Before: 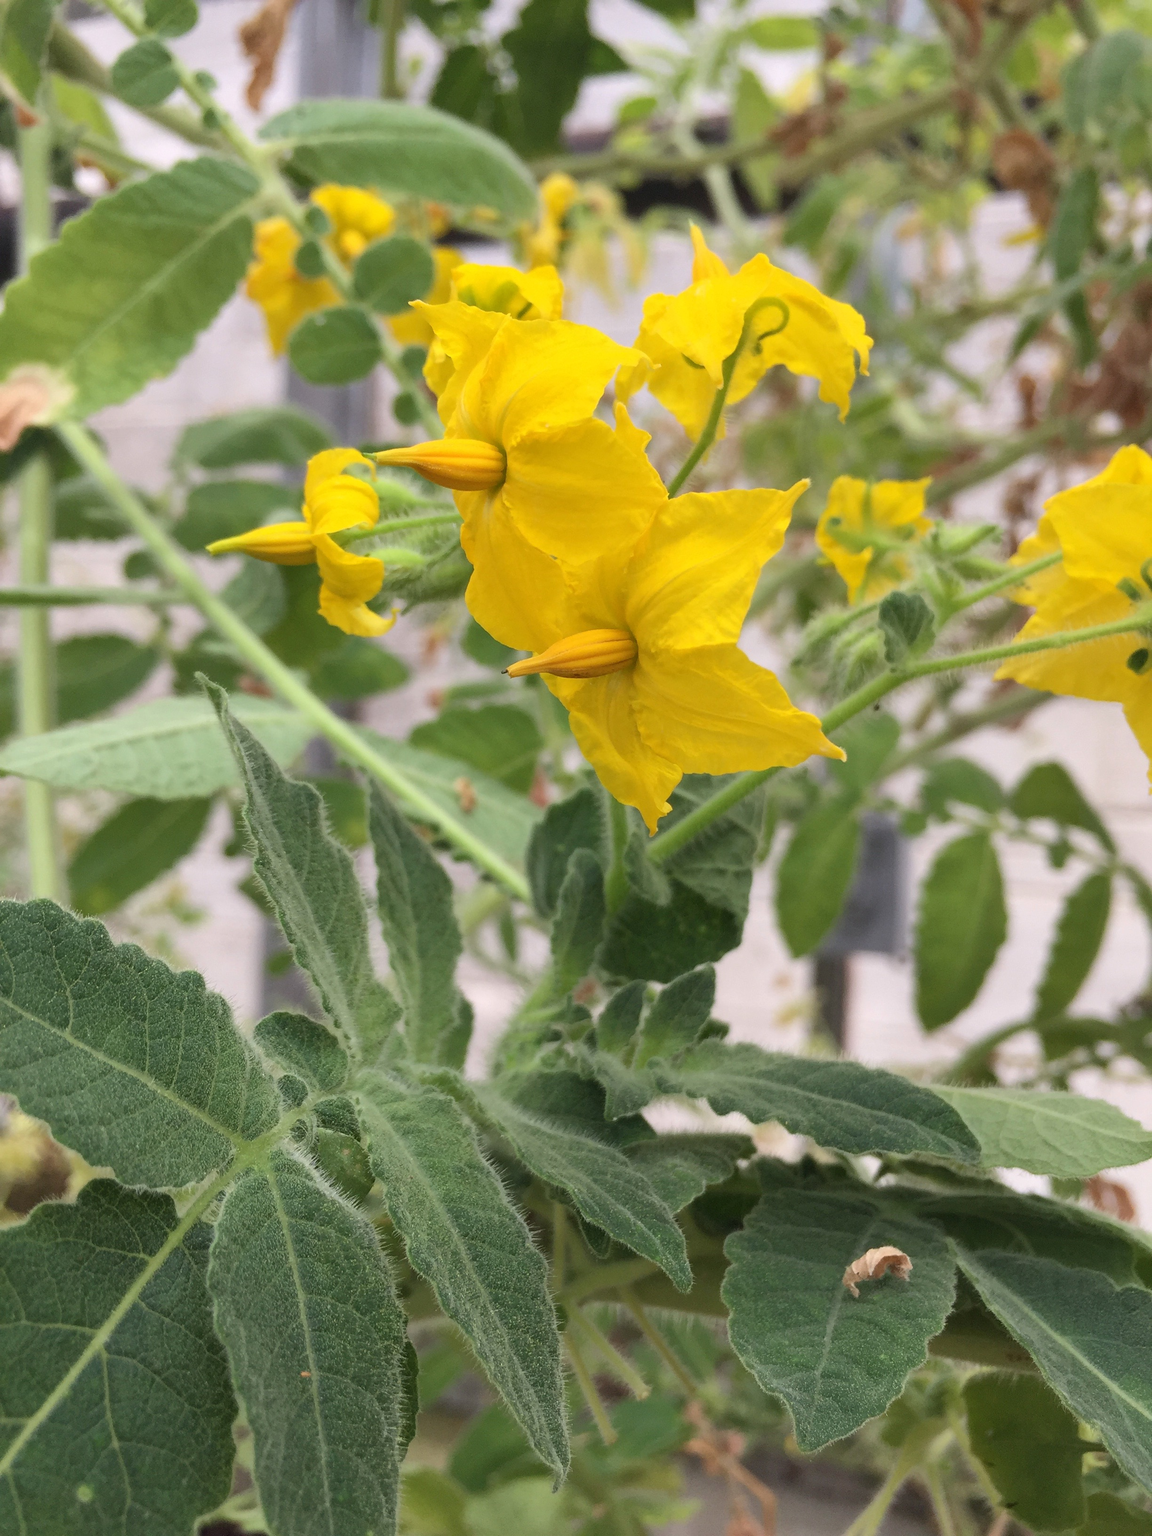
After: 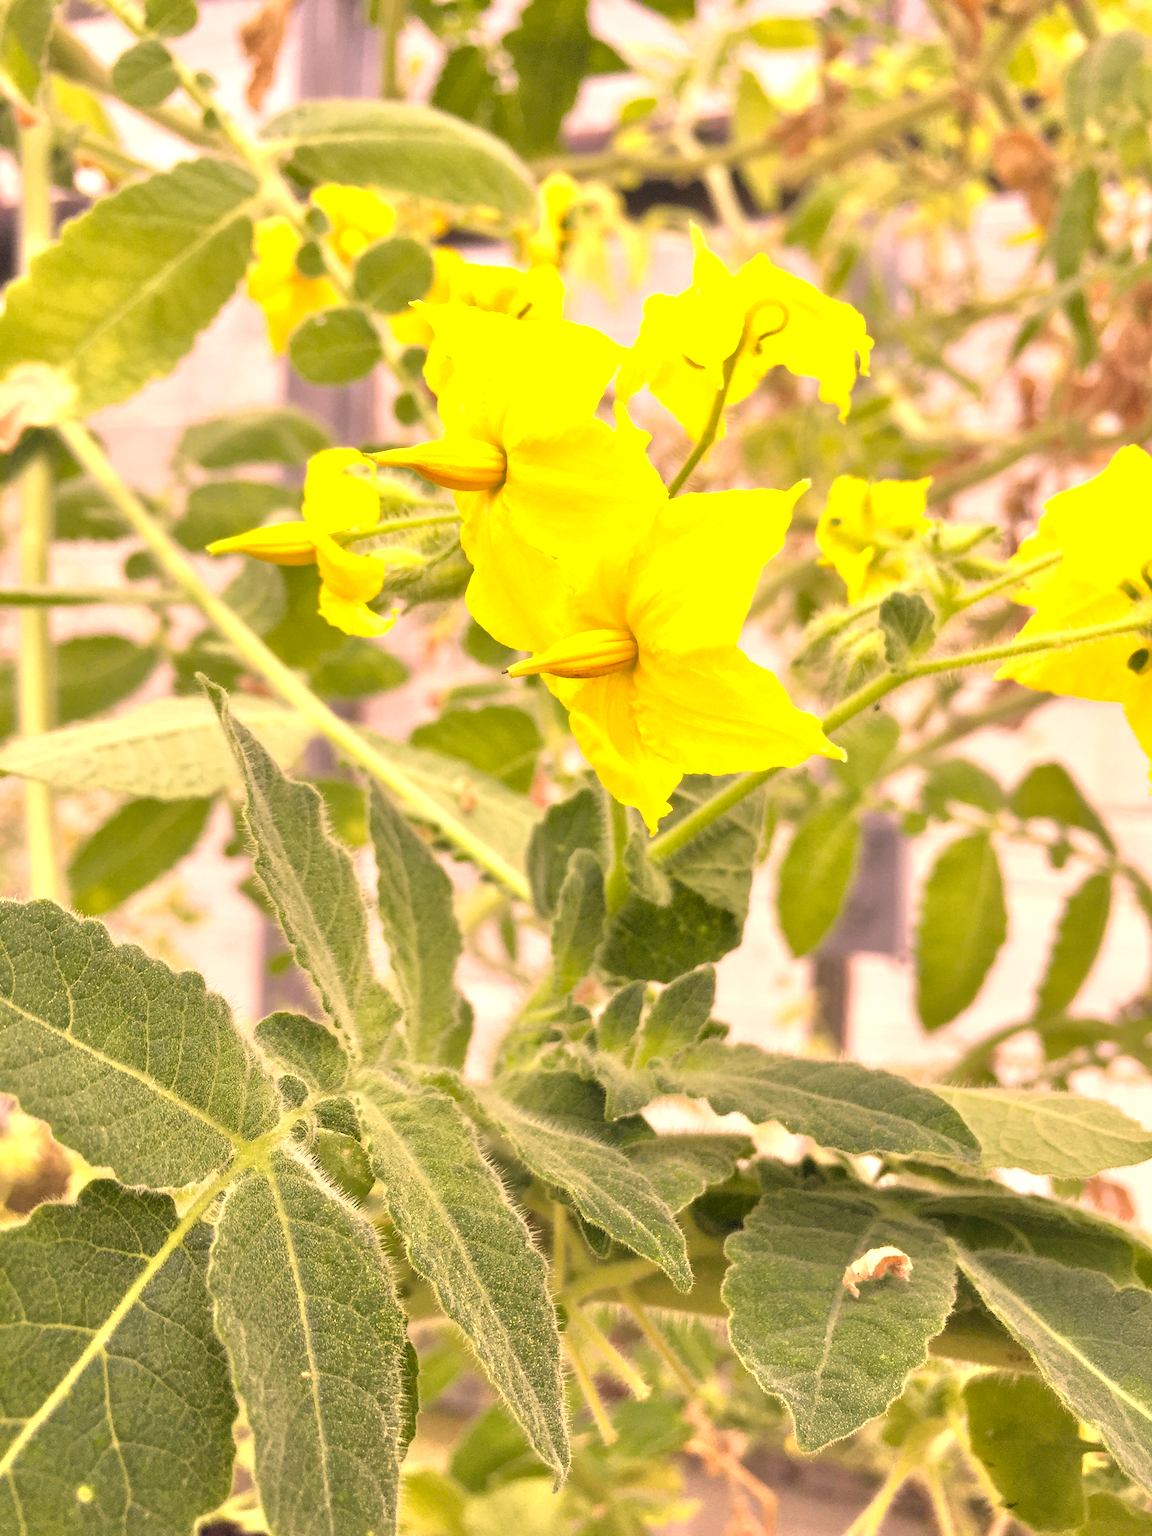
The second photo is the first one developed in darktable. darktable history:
color correction: highlights a* 21.88, highlights b* 22.25
tone equalizer: -7 EV 0.15 EV, -6 EV 0.6 EV, -5 EV 1.15 EV, -4 EV 1.33 EV, -3 EV 1.15 EV, -2 EV 0.6 EV, -1 EV 0.15 EV, mask exposure compensation -0.5 EV
color zones: curves: ch0 [(0.099, 0.624) (0.257, 0.596) (0.384, 0.376) (0.529, 0.492) (0.697, 0.564) (0.768, 0.532) (0.908, 0.644)]; ch1 [(0.112, 0.564) (0.254, 0.612) (0.432, 0.676) (0.592, 0.456) (0.743, 0.684) (0.888, 0.536)]; ch2 [(0.25, 0.5) (0.469, 0.36) (0.75, 0.5)]
